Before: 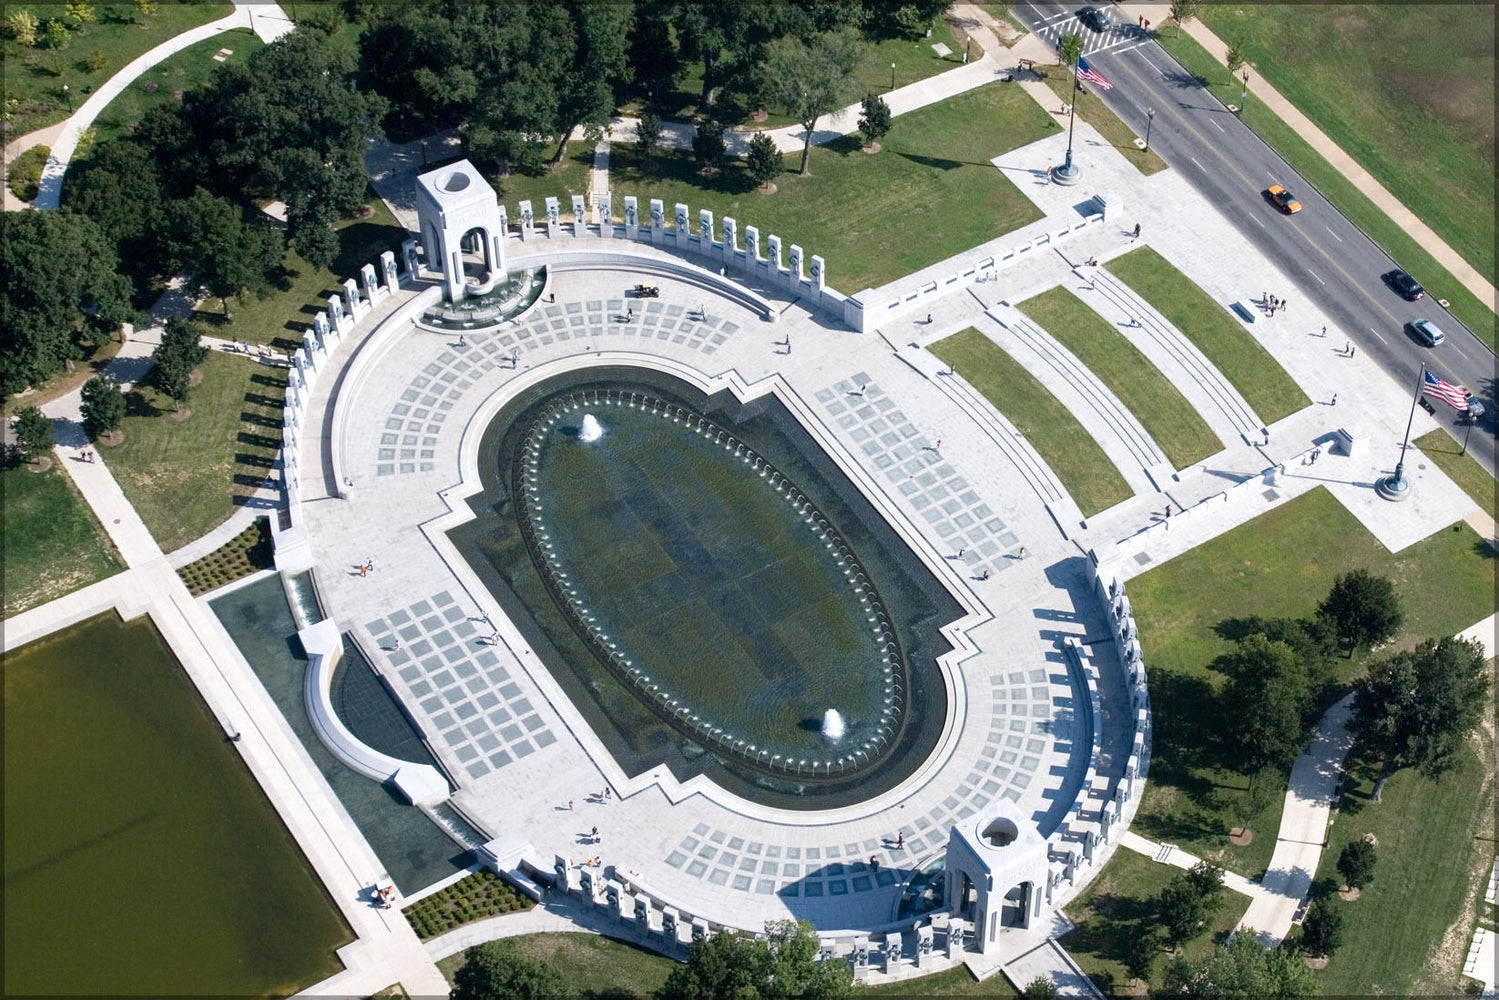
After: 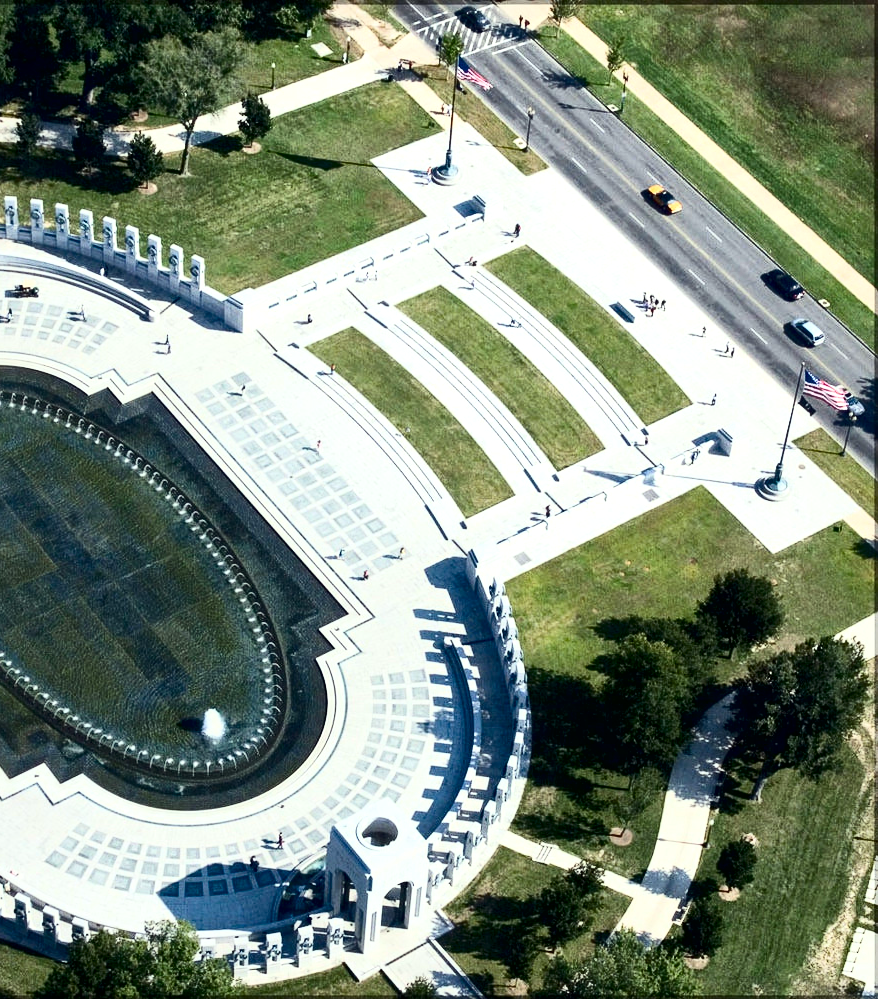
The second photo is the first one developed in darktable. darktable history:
color correction: highlights a* -4.73, highlights b* 5.06, saturation 0.97
local contrast: mode bilateral grid, contrast 20, coarseness 50, detail 161%, midtone range 0.2
crop: left 41.402%
contrast brightness saturation: contrast 0.4, brightness 0.1, saturation 0.21
